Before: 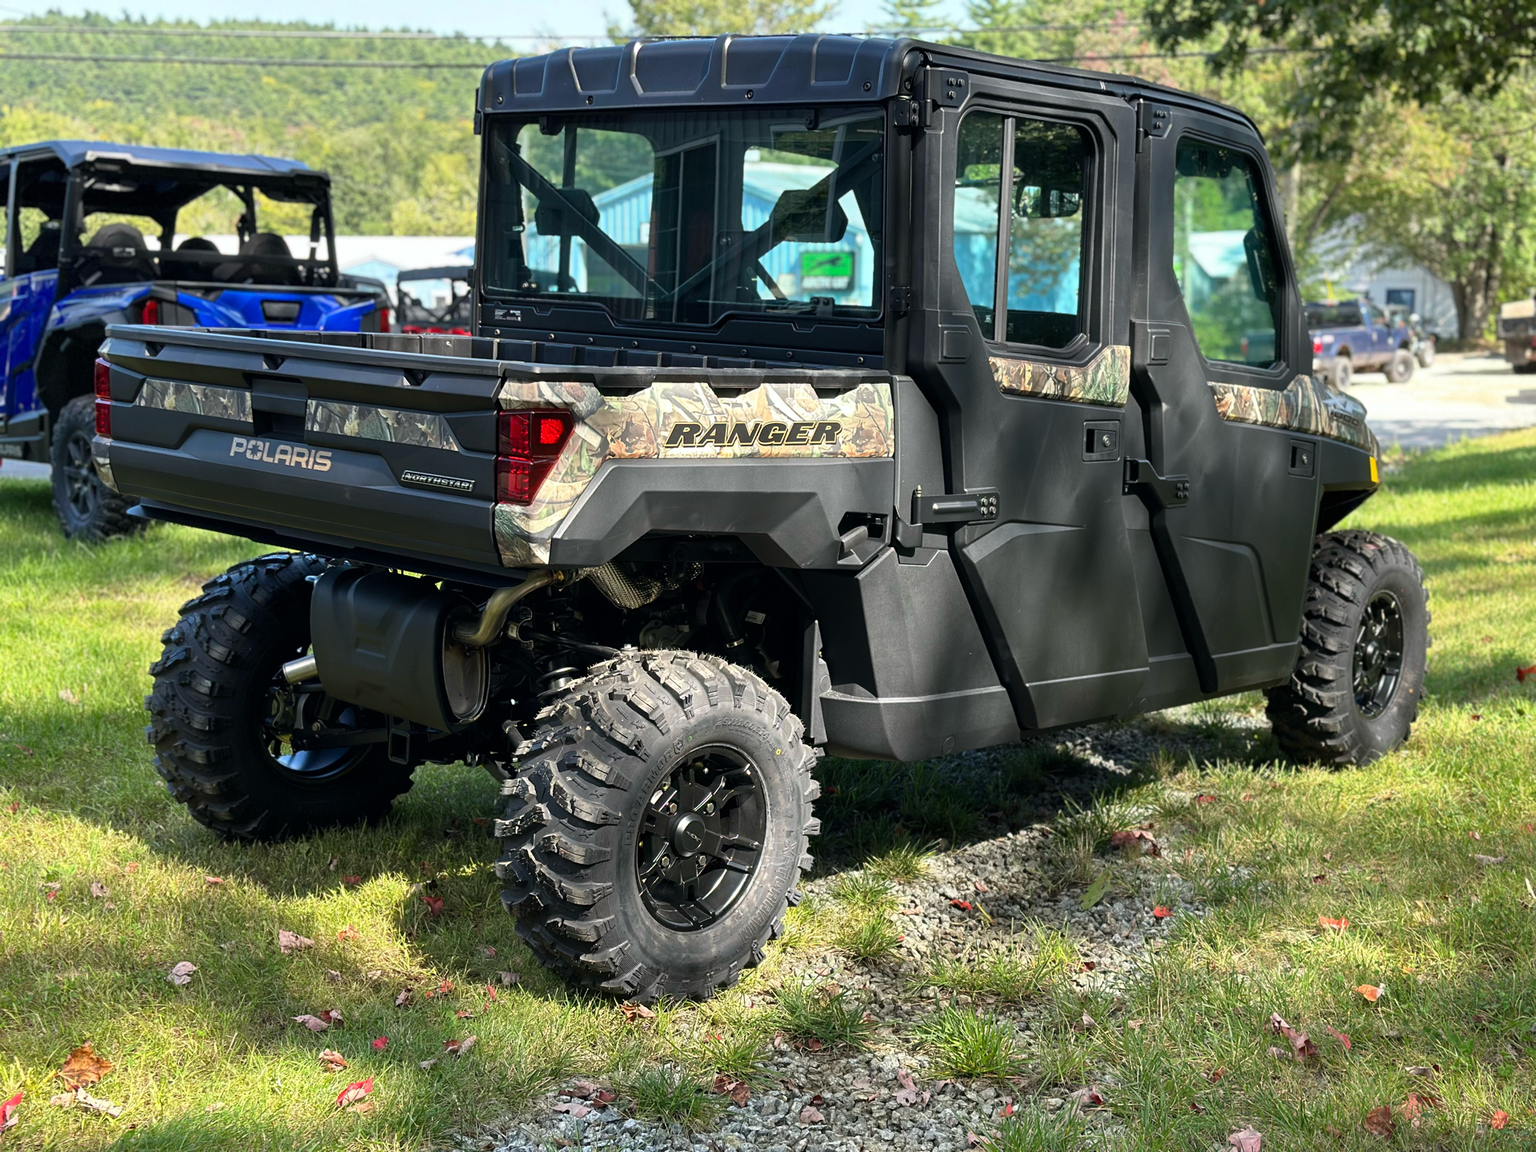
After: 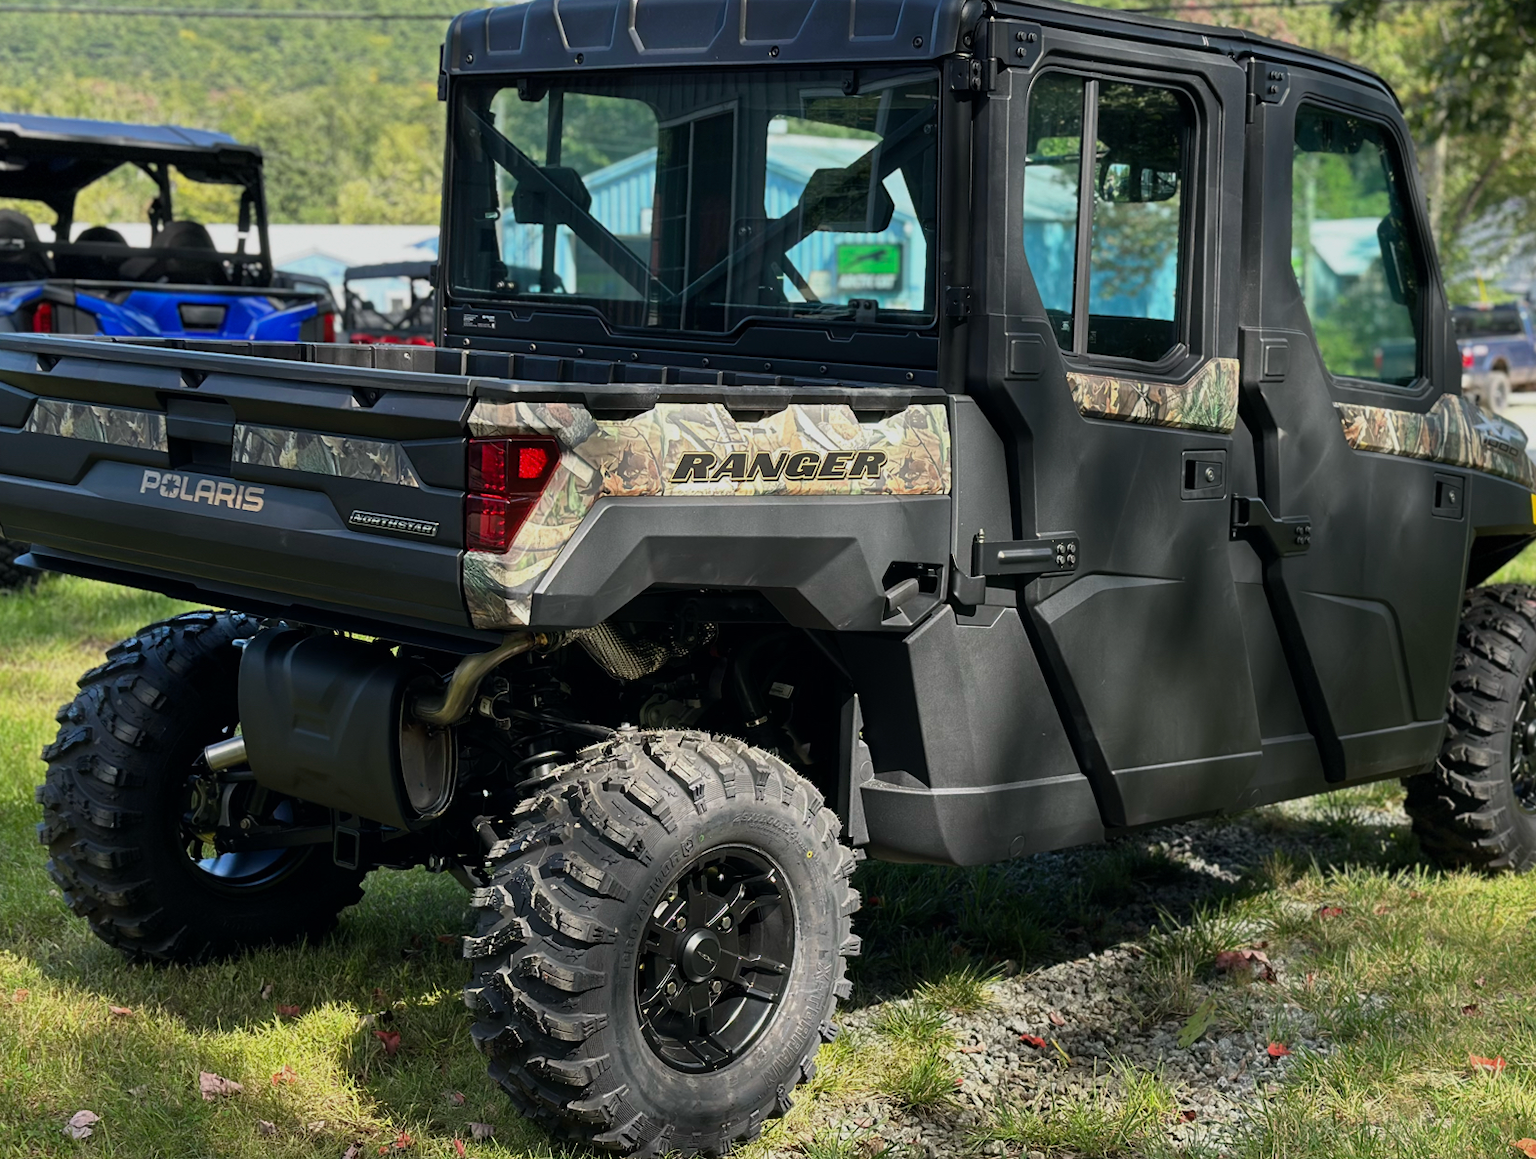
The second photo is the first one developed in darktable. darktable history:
exposure: exposure -0.426 EV, compensate highlight preservation false
crop and rotate: left 7.514%, top 4.521%, right 10.553%, bottom 12.986%
